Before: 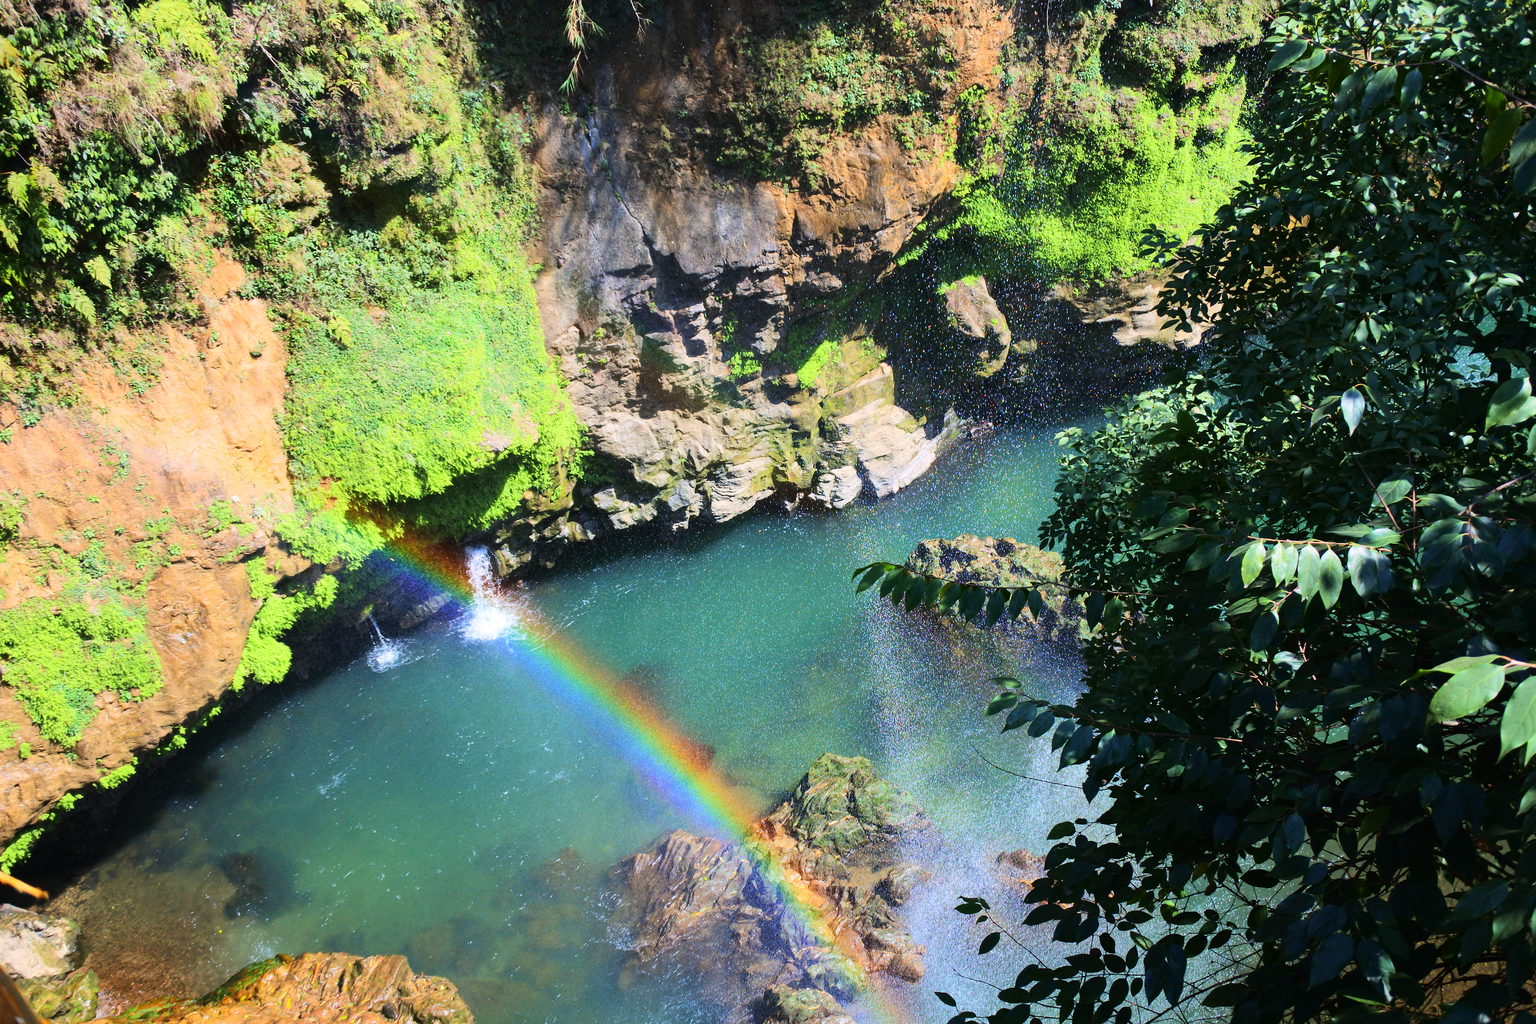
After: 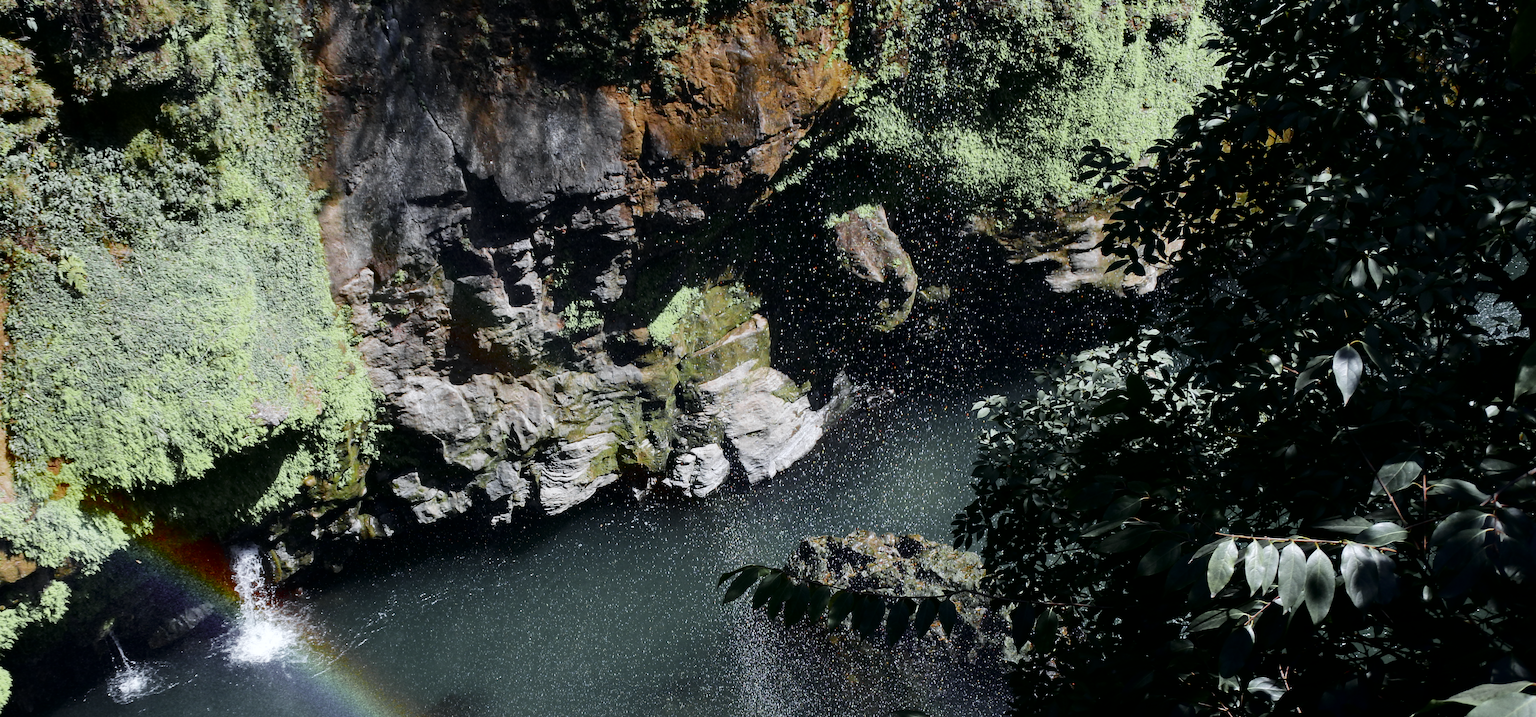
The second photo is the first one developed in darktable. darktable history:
crop: left 18.38%, top 11.092%, right 2.134%, bottom 33.217%
contrast brightness saturation: brightness -0.52
color zones: curves: ch0 [(0.004, 0.388) (0.125, 0.392) (0.25, 0.404) (0.375, 0.5) (0.5, 0.5) (0.625, 0.5) (0.75, 0.5) (0.875, 0.5)]; ch1 [(0, 0.5) (0.125, 0.5) (0.25, 0.5) (0.375, 0.124) (0.524, 0.124) (0.645, 0.128) (0.789, 0.132) (0.914, 0.096) (0.998, 0.068)]
color calibration: x 0.37, y 0.382, temperature 4313.32 K
